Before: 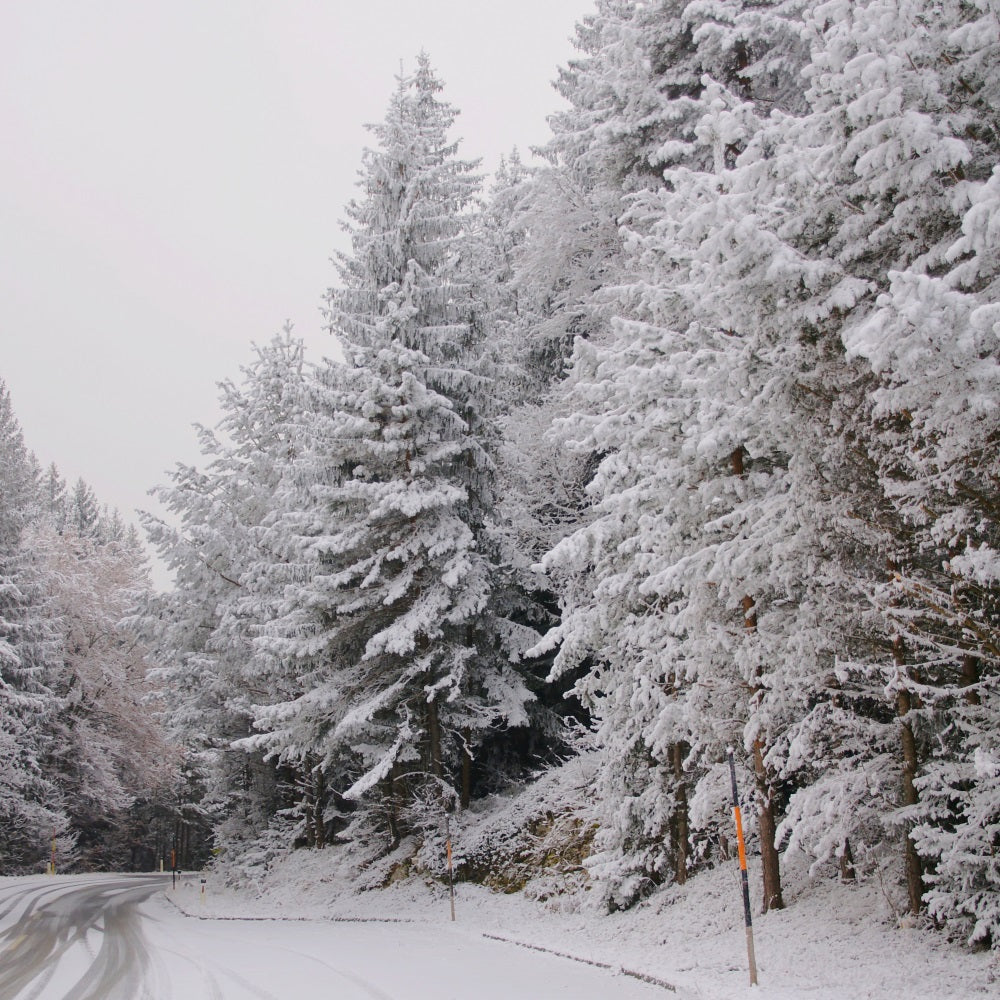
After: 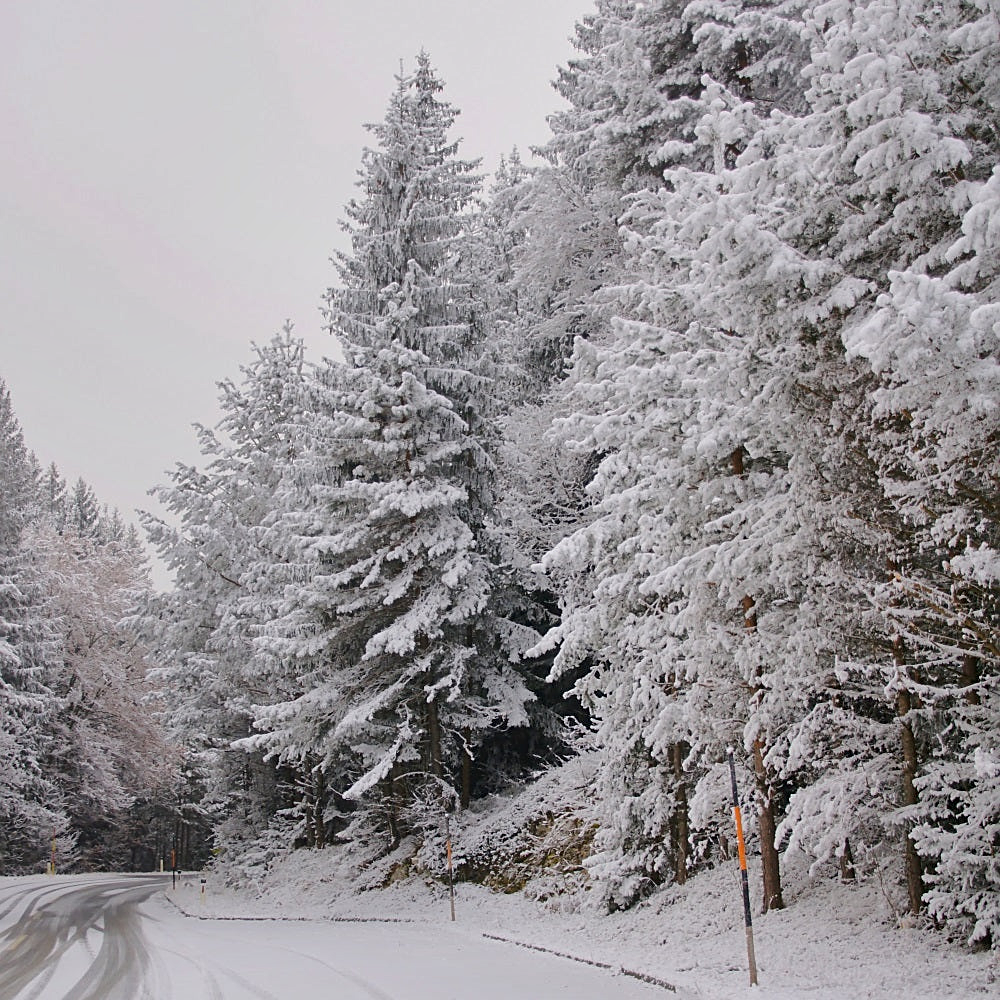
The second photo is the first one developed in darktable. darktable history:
rotate and perspective: automatic cropping off
sharpen: on, module defaults
shadows and highlights: shadows 53, soften with gaussian
